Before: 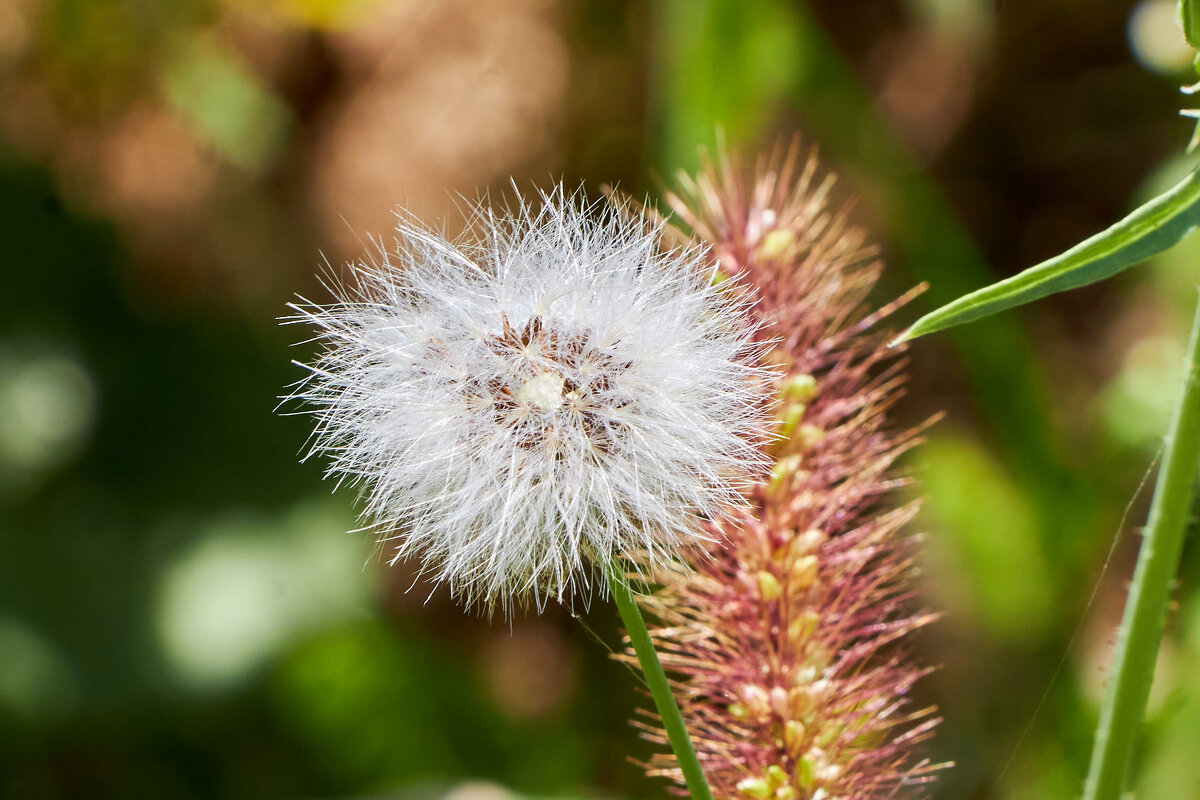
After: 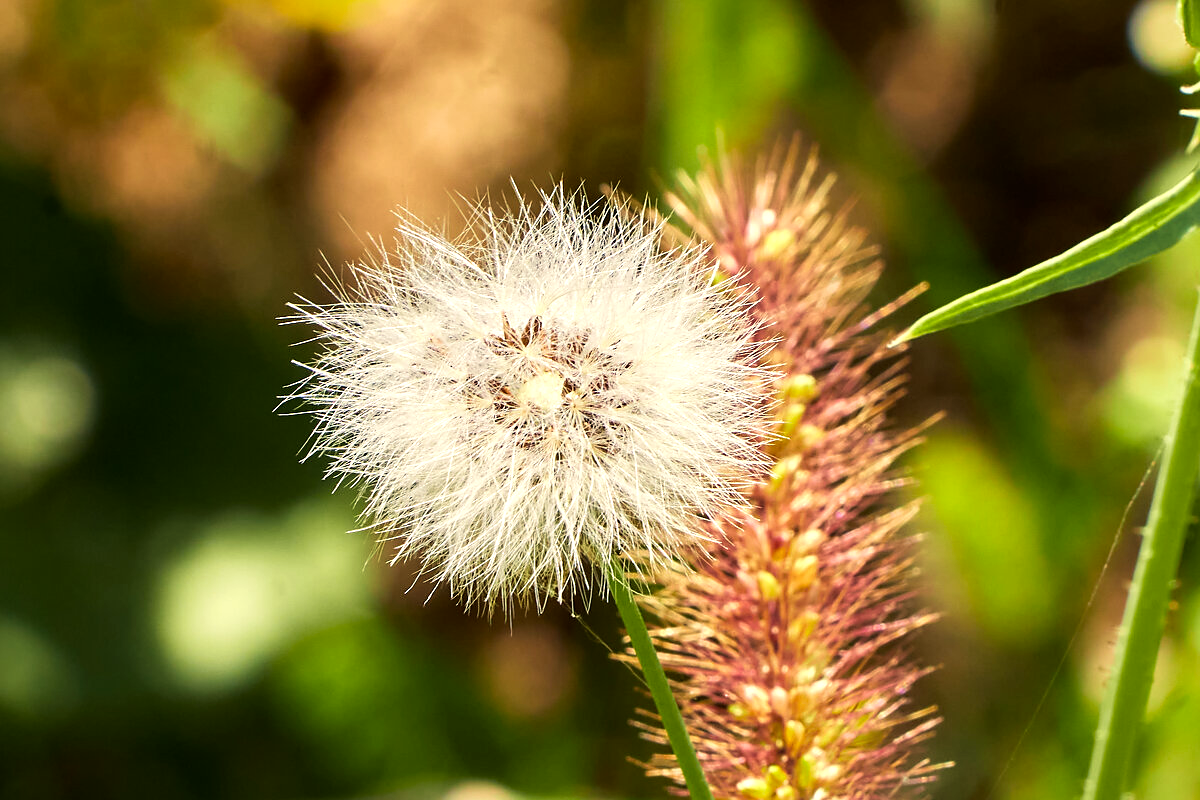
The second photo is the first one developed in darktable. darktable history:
color correction: highlights a* 1.48, highlights b* 17.57
sharpen: radius 1.581, amount 0.373, threshold 1.388
tone equalizer: -8 EV -0.405 EV, -7 EV -0.366 EV, -6 EV -0.302 EV, -5 EV -0.238 EV, -3 EV 0.224 EV, -2 EV 0.349 EV, -1 EV 0.372 EV, +0 EV 0.415 EV
velvia: on, module defaults
